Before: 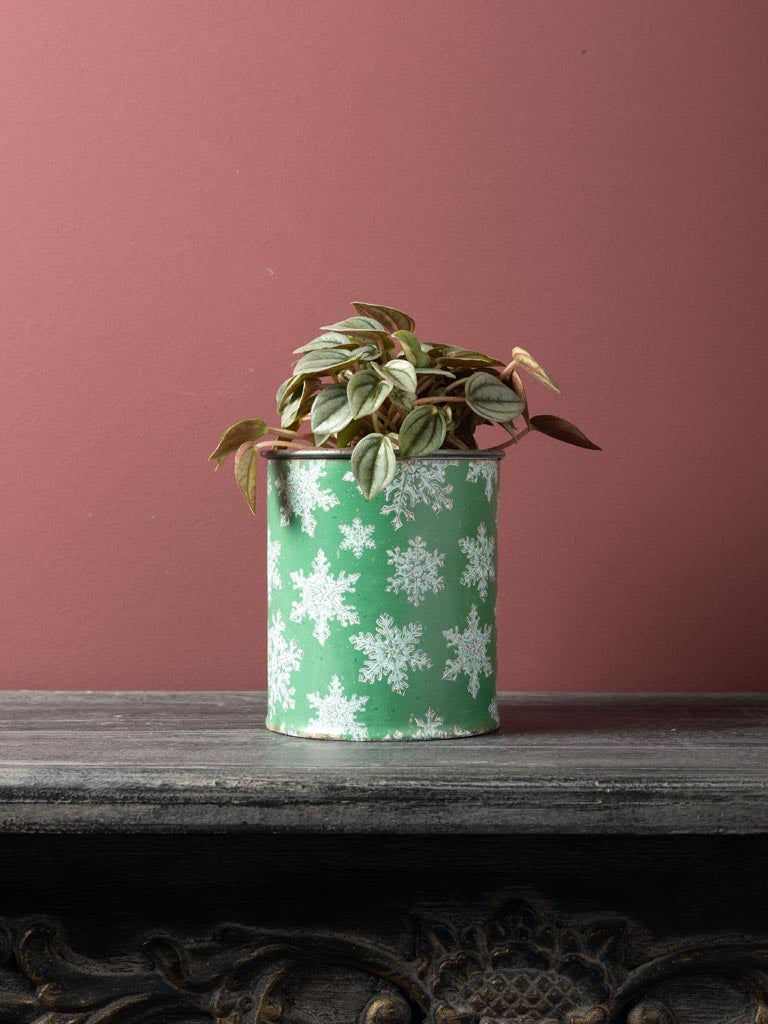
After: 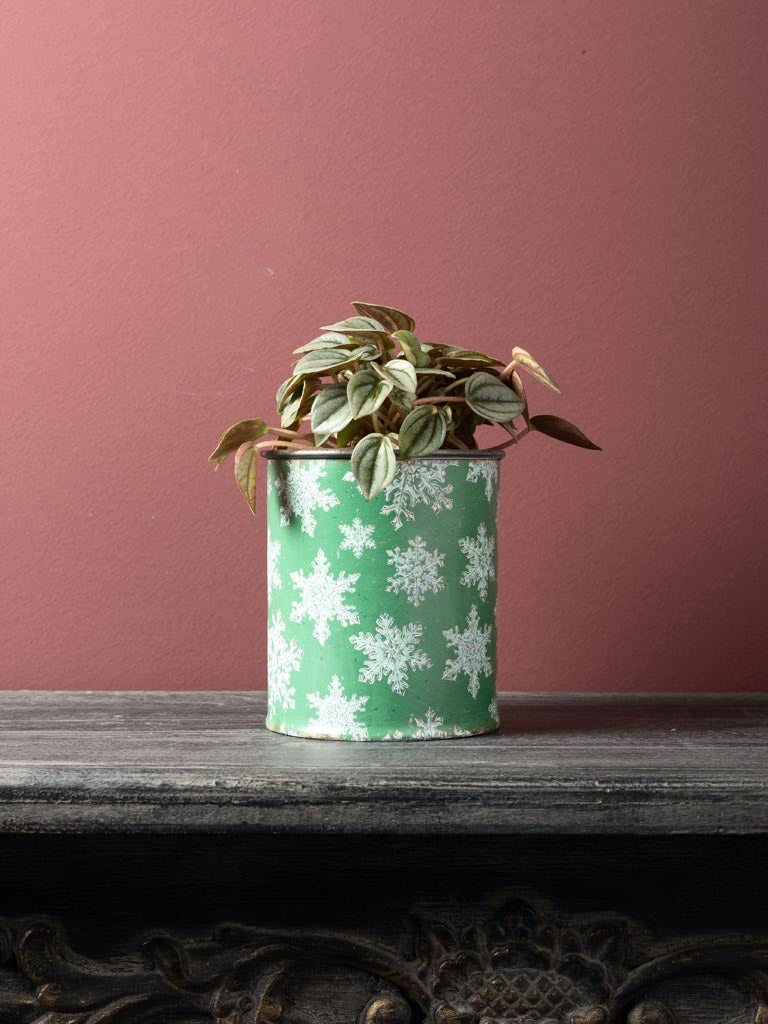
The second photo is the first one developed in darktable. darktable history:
contrast brightness saturation: contrast 0.151, brightness 0.044
